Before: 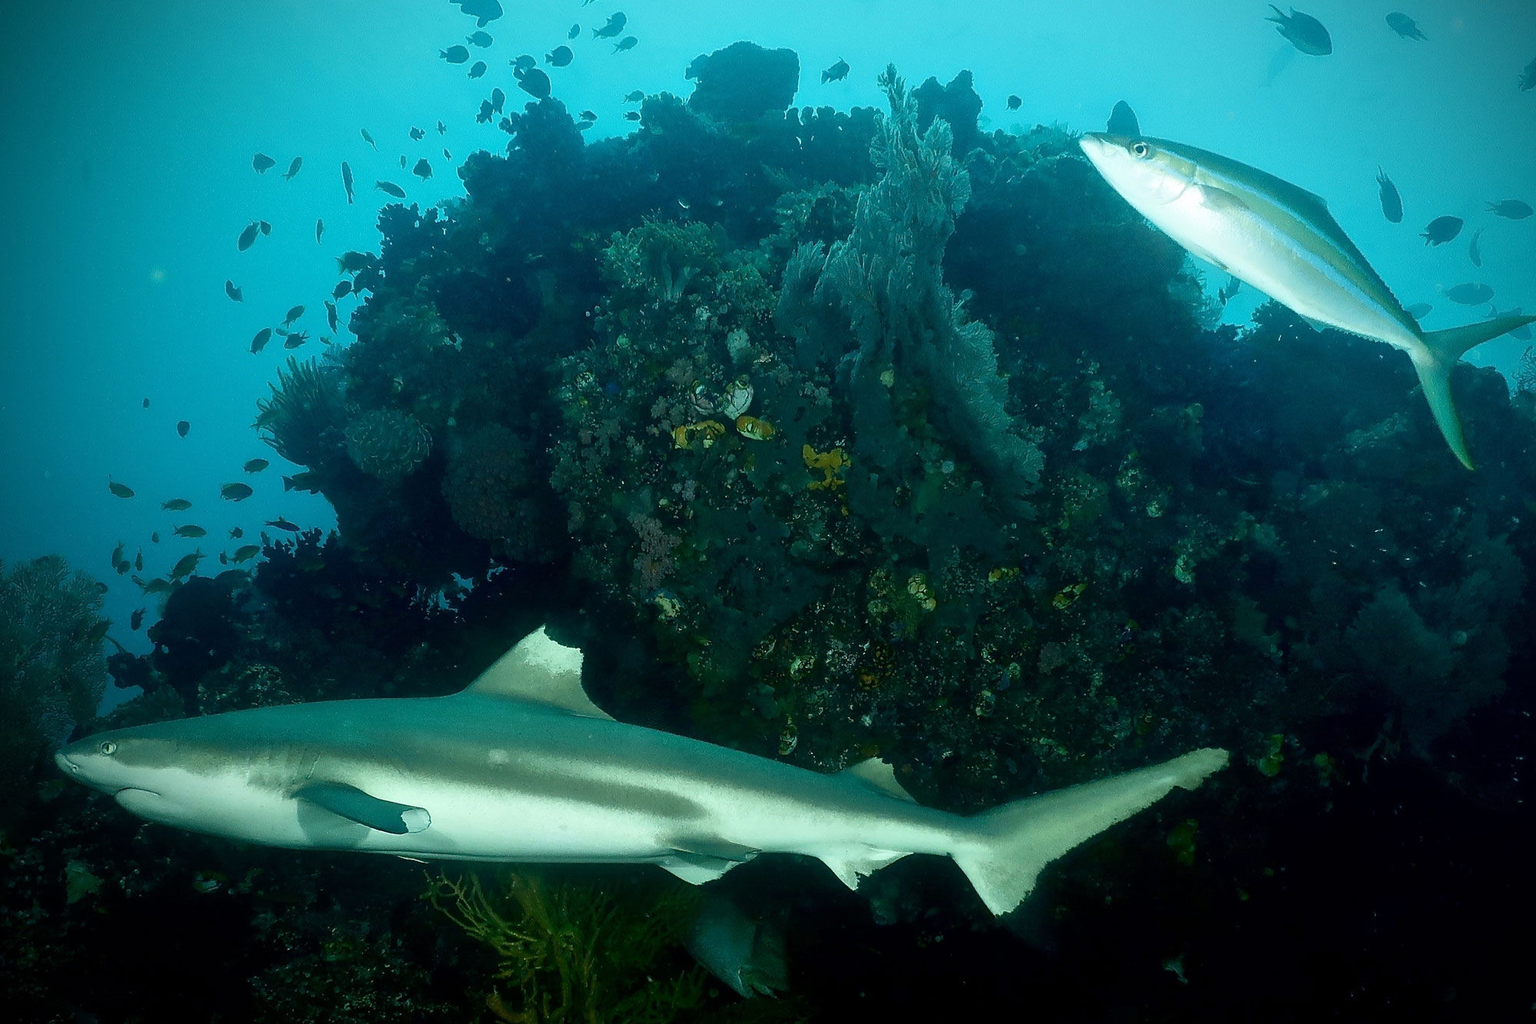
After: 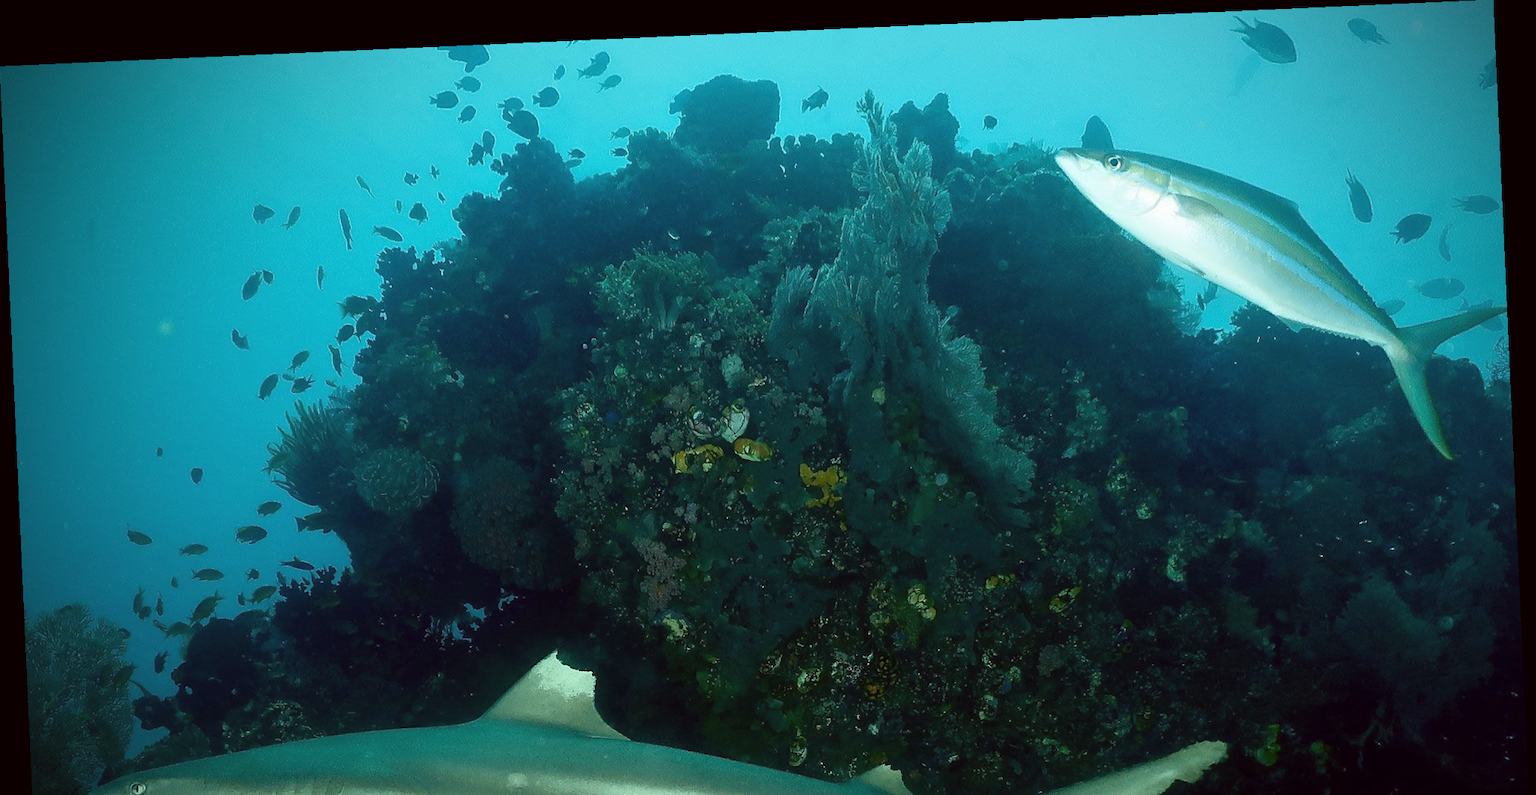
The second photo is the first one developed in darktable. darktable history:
color balance: mode lift, gamma, gain (sRGB), lift [1, 1.049, 1, 1]
crop: bottom 24.967%
rotate and perspective: rotation -2.56°, automatic cropping off
exposure: exposure -0.021 EV, compensate highlight preservation false
